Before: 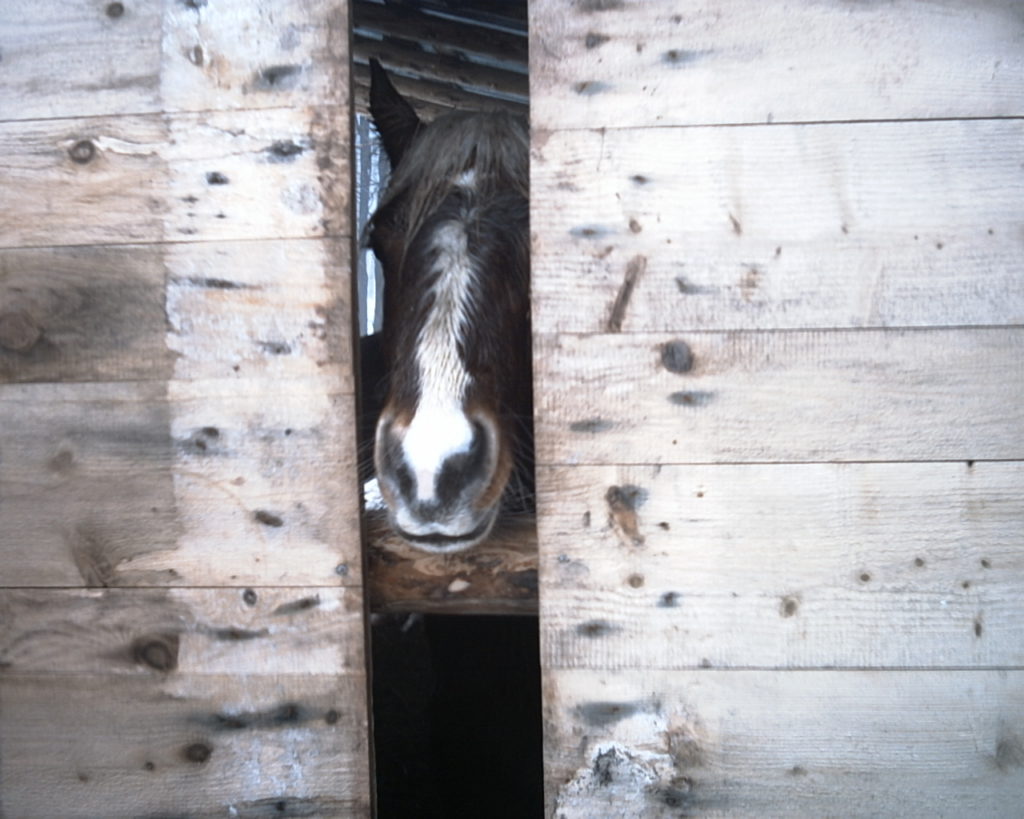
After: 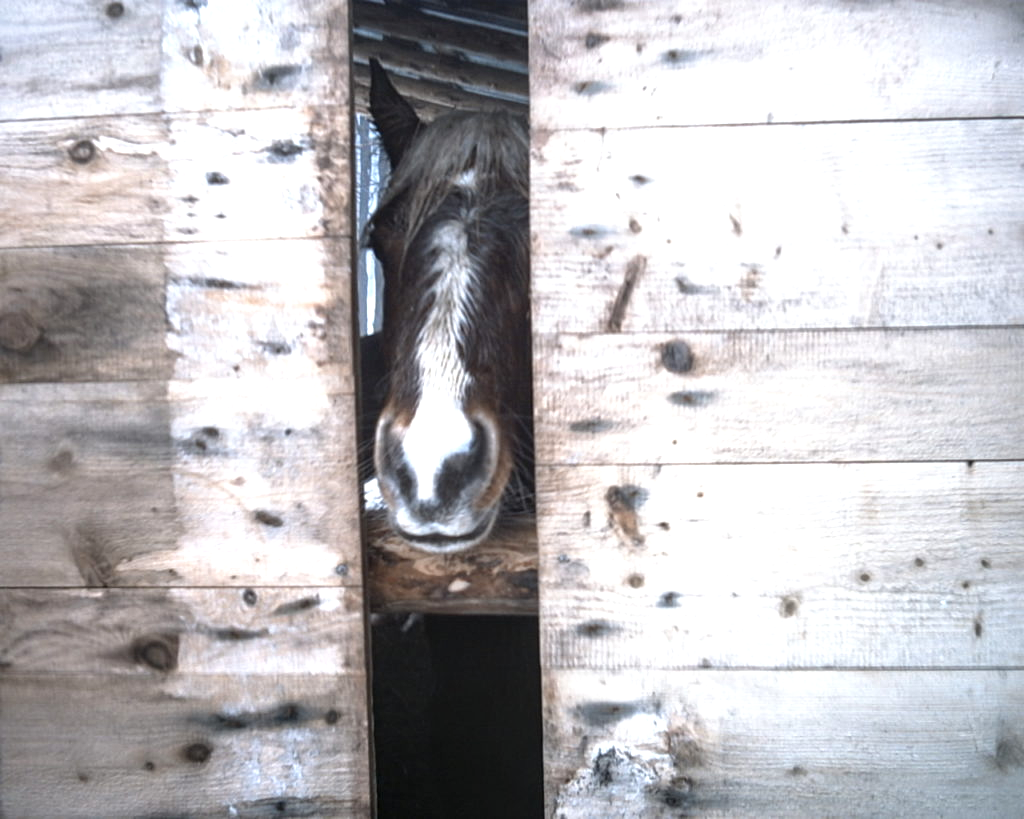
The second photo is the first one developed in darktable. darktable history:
exposure: black level correction 0, exposure 1.388 EV, compensate exposure bias true, compensate highlight preservation false
local contrast: detail 130%
